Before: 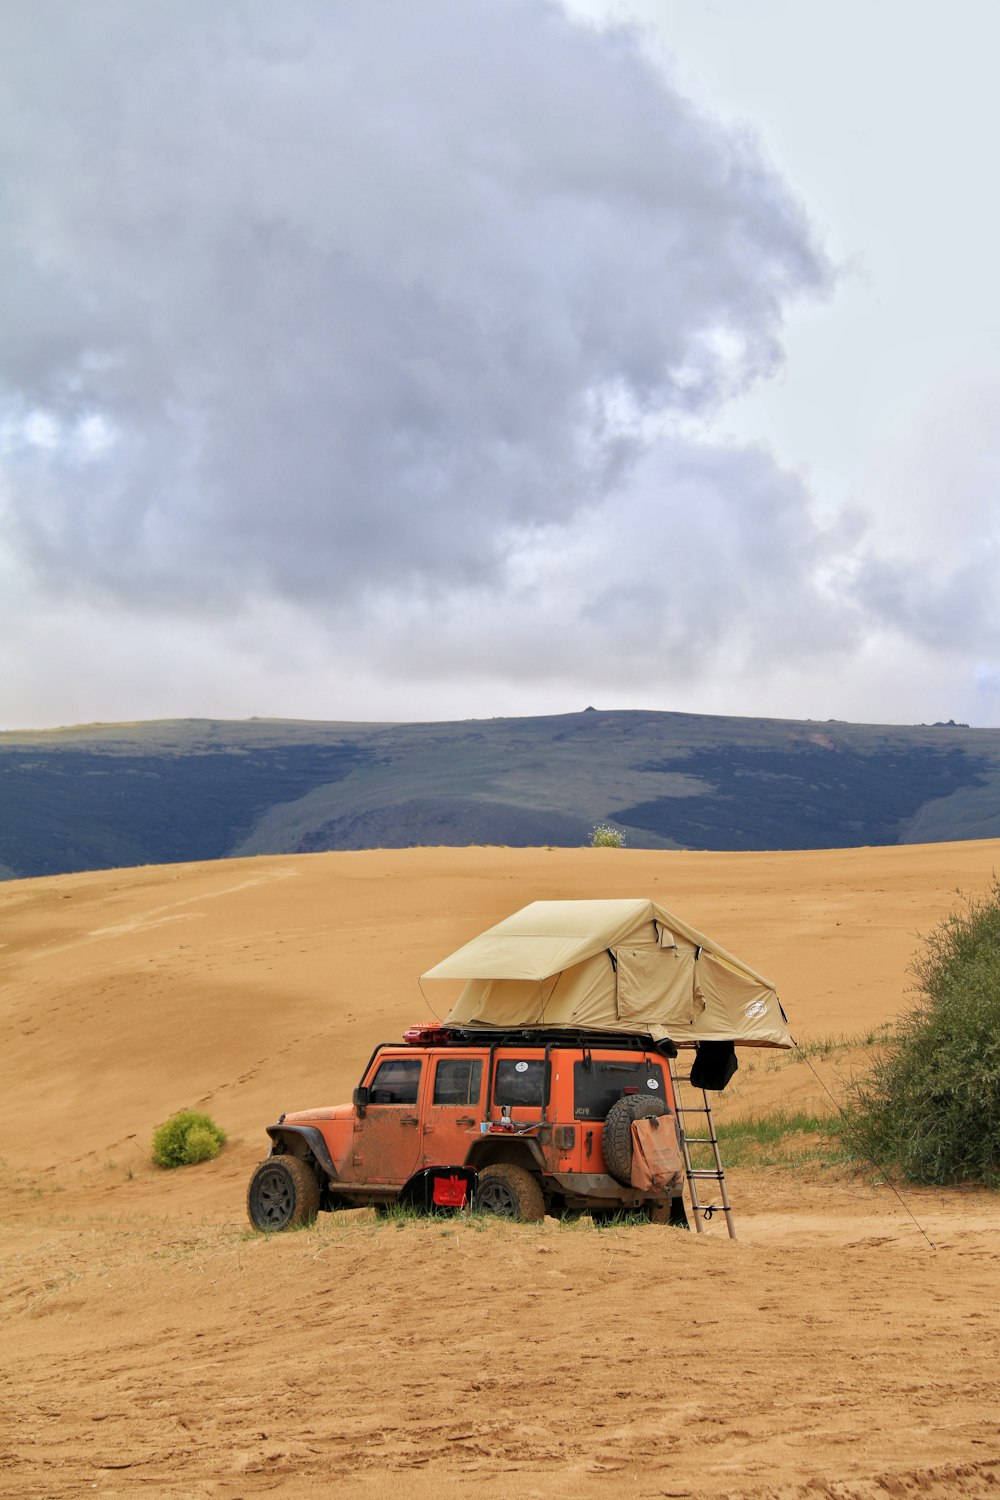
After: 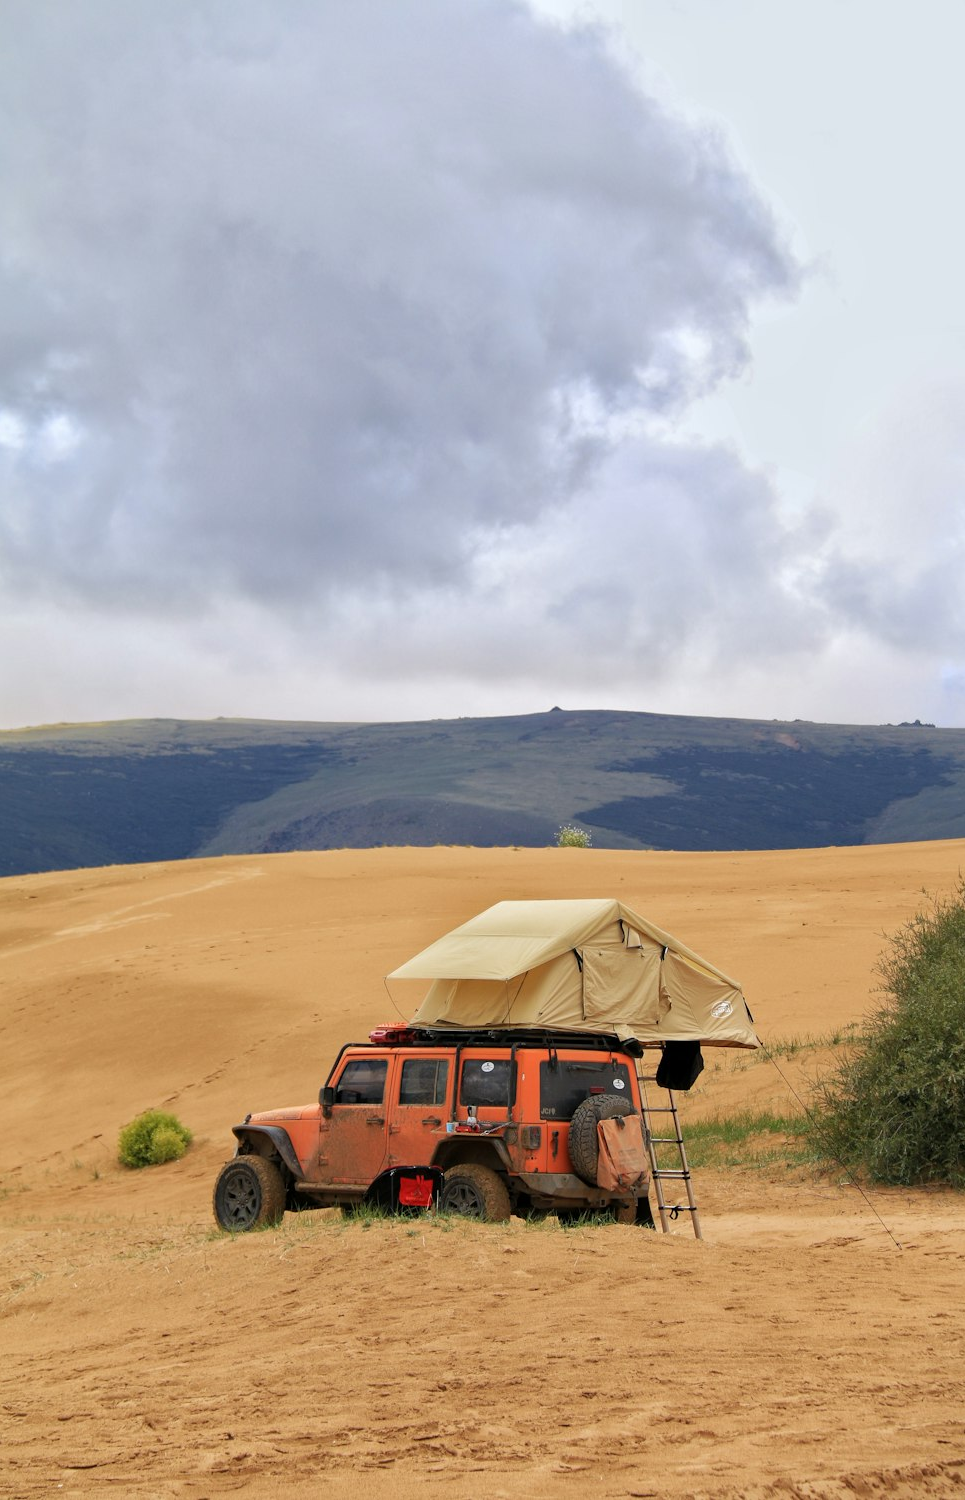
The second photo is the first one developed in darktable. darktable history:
crop and rotate: left 3.495%
